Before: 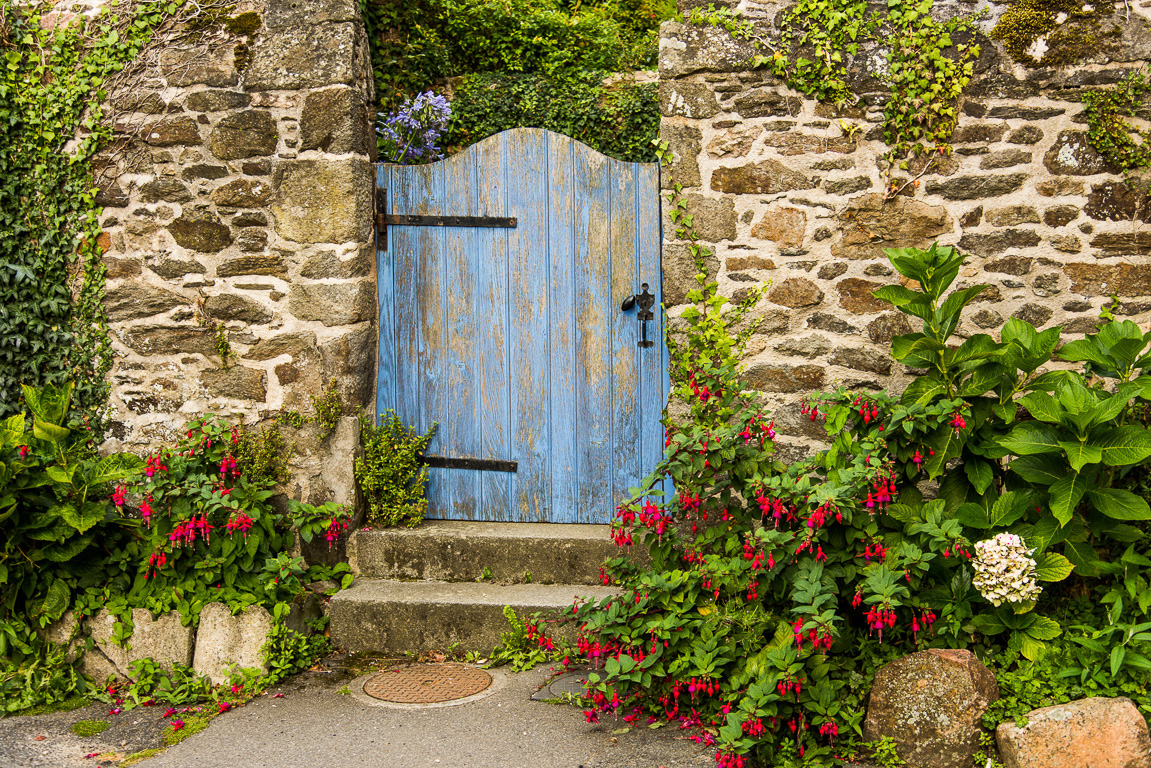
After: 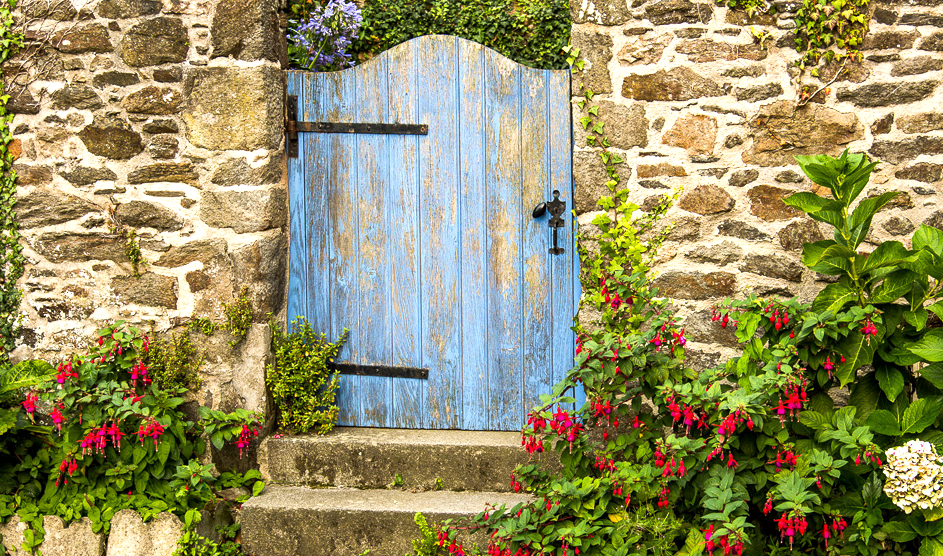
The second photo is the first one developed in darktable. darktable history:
exposure: black level correction 0.001, exposure 0.498 EV, compensate highlight preservation false
crop: left 7.783%, top 12.11%, right 10.246%, bottom 15.426%
